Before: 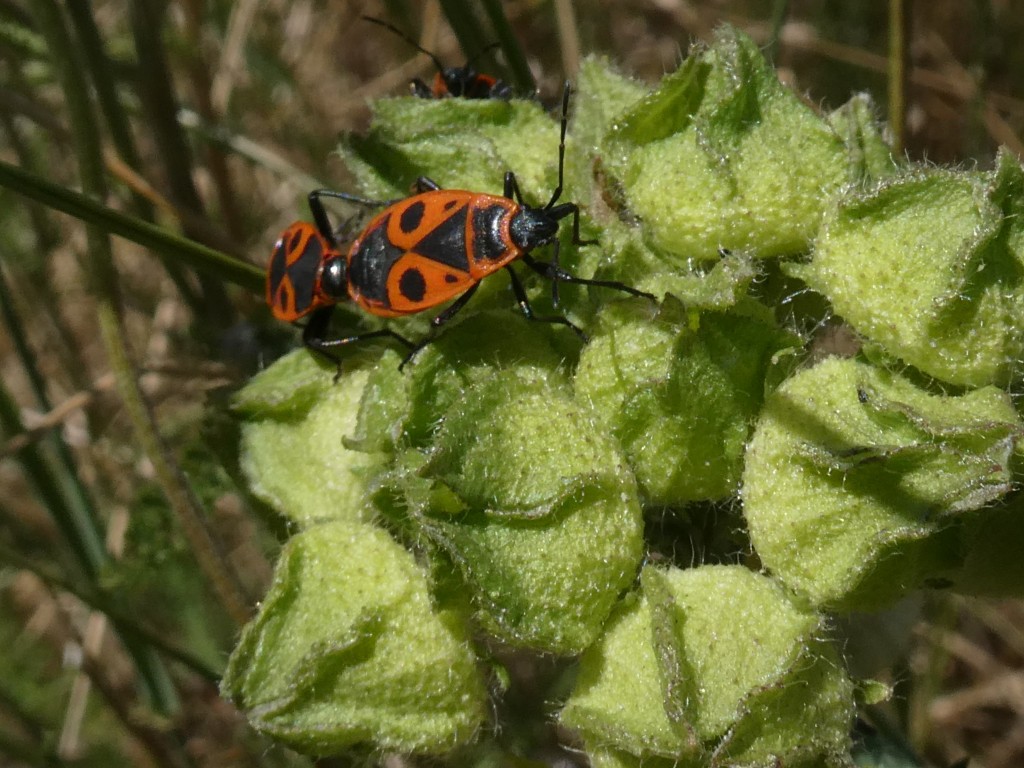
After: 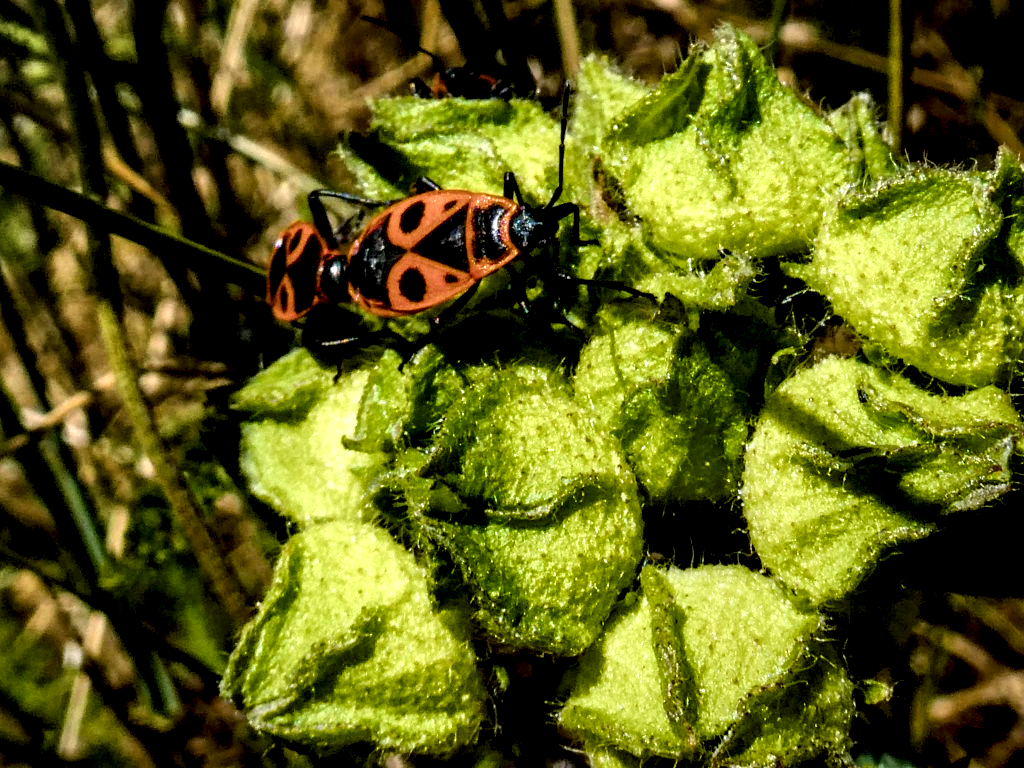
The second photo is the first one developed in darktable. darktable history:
local contrast: shadows 169%, detail 227%
filmic rgb: black relative exposure -7.65 EV, white relative exposure 4.56 EV, hardness 3.61, contrast 1.059, color science v4 (2020)
color balance rgb: power › hue 74.6°, global offset › luminance -0.486%, linear chroma grading › global chroma 9.976%, perceptual saturation grading › global saturation 17.841%, perceptual brilliance grading › global brilliance 3.153%, global vibrance 59.767%
